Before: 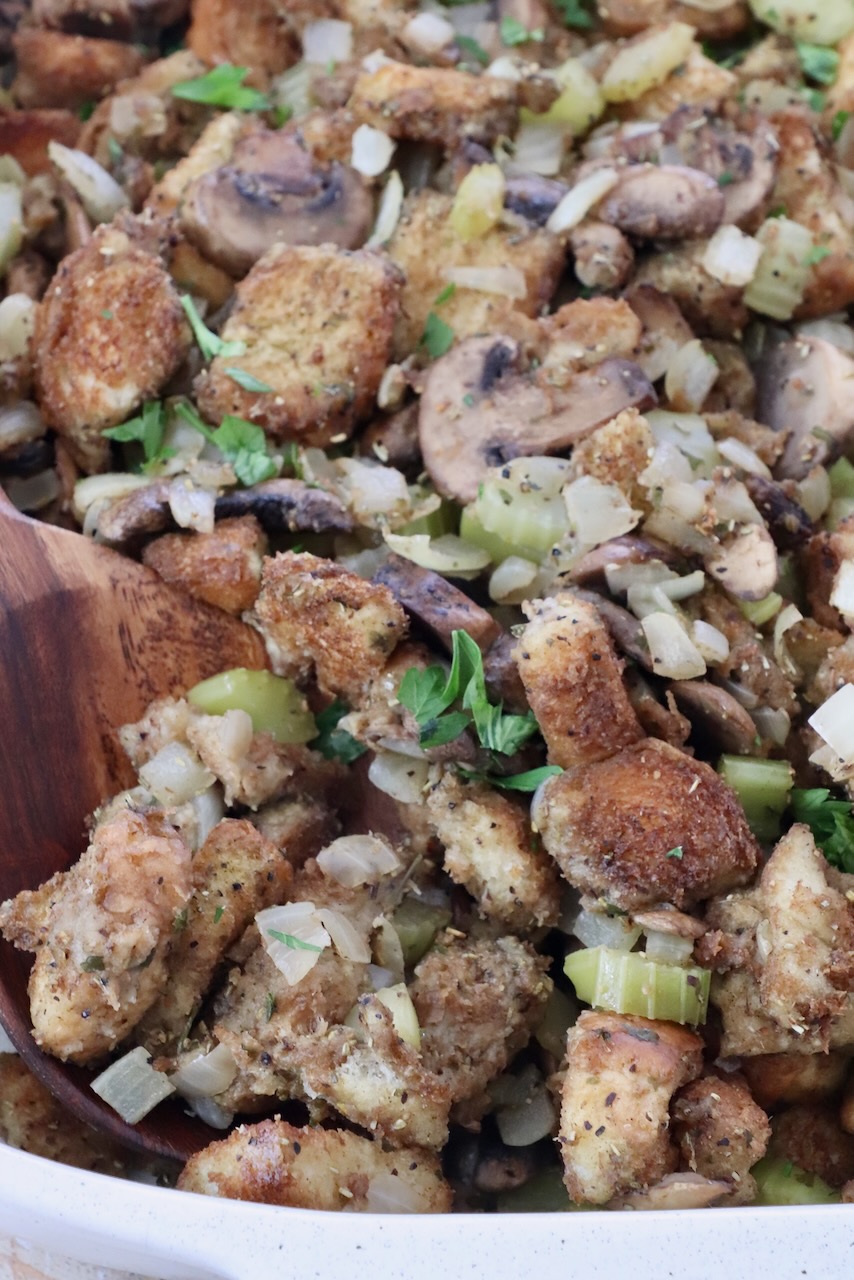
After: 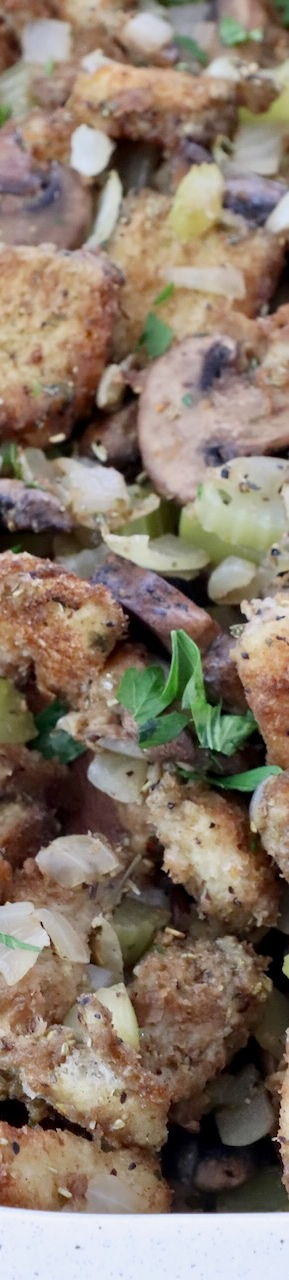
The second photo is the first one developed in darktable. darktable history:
crop: left 32.937%, right 33.132%
